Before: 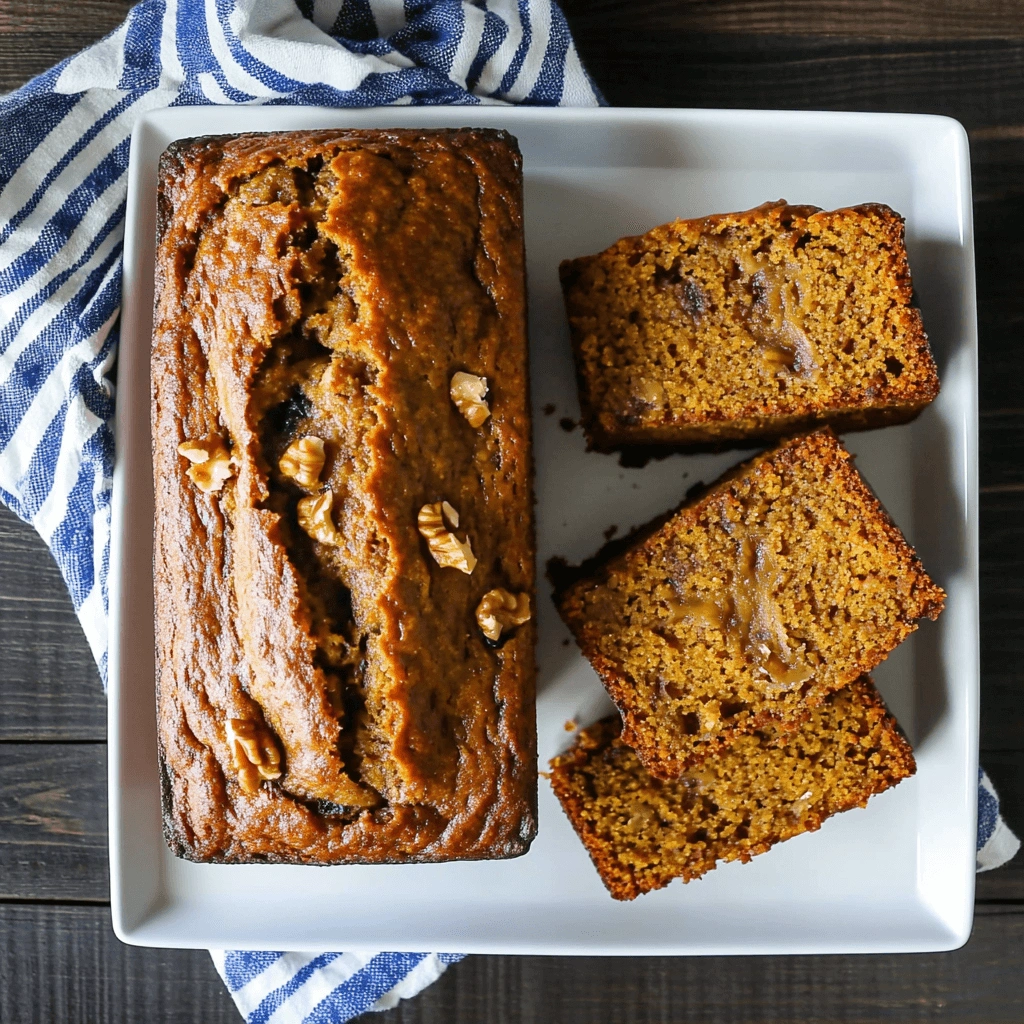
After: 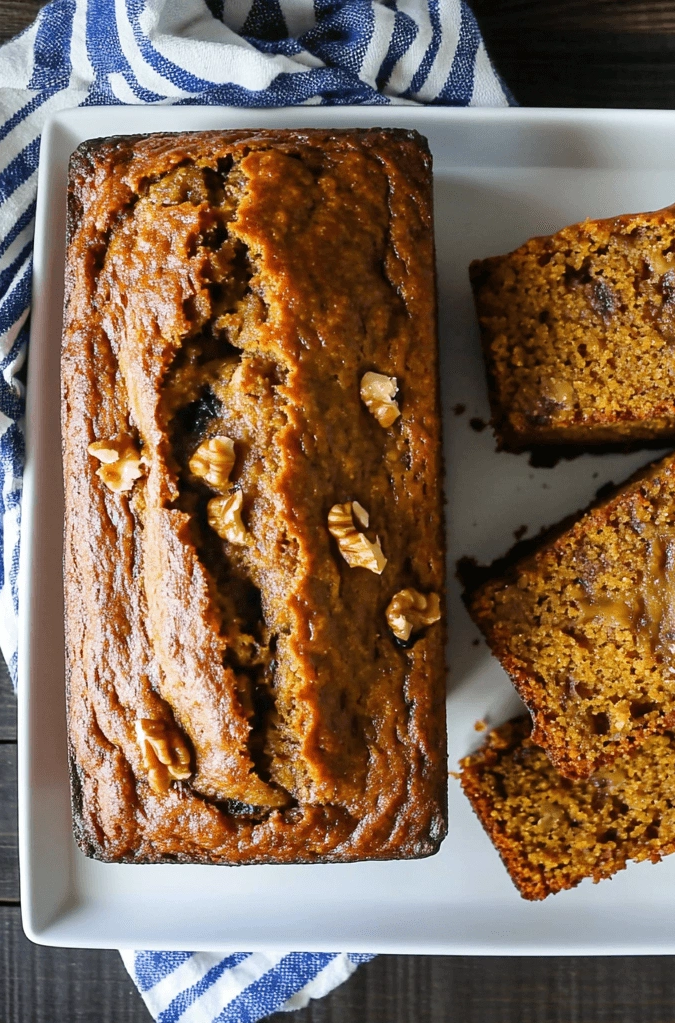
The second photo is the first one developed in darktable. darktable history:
crop and rotate: left 8.803%, right 25.184%
